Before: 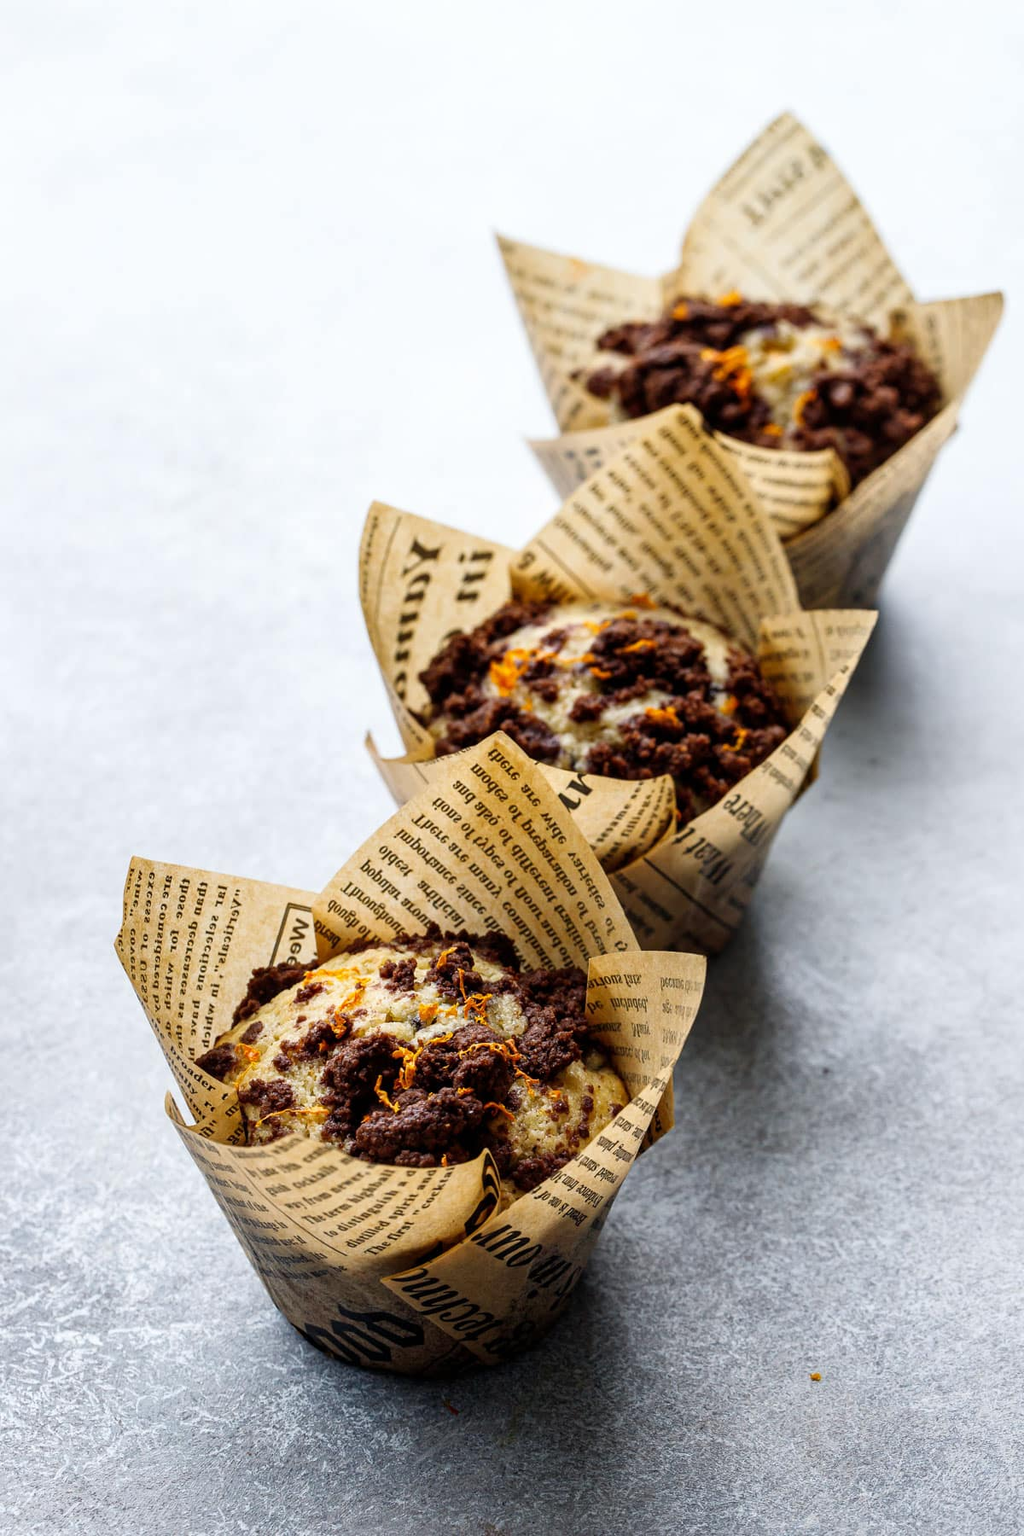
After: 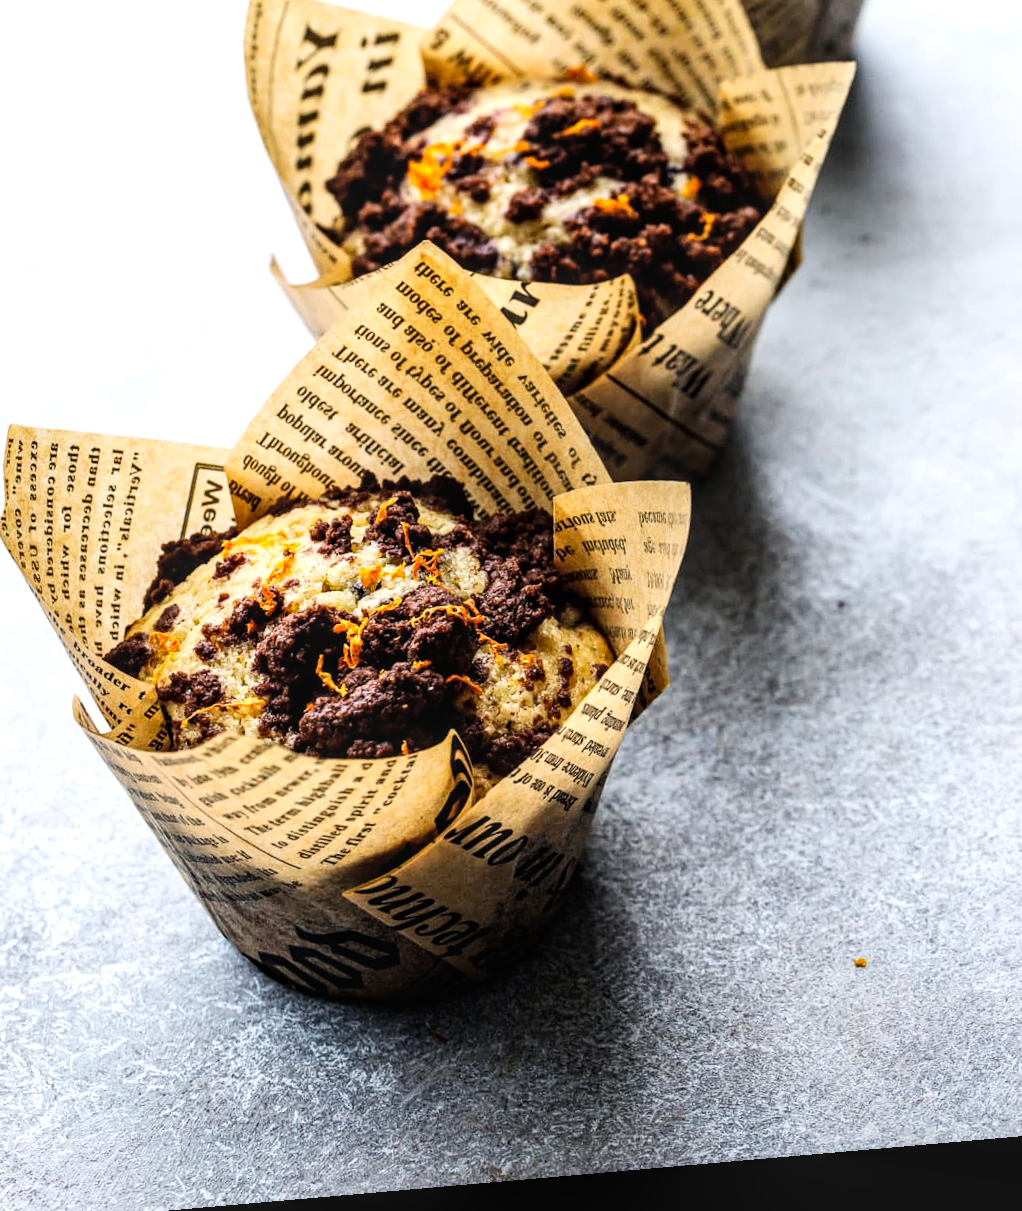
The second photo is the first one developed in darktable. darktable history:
tone equalizer: -8 EV -0.417 EV, -7 EV -0.389 EV, -6 EV -0.333 EV, -5 EV -0.222 EV, -3 EV 0.222 EV, -2 EV 0.333 EV, -1 EV 0.389 EV, +0 EV 0.417 EV, edges refinement/feathering 500, mask exposure compensation -1.57 EV, preserve details no
crop and rotate: left 17.299%, top 35.115%, right 7.015%, bottom 1.024%
local contrast: on, module defaults
tone curve: curves: ch0 [(0, 0) (0.004, 0.001) (0.133, 0.112) (0.325, 0.362) (0.832, 0.893) (1, 1)], color space Lab, linked channels, preserve colors none
rotate and perspective: rotation -4.98°, automatic cropping off
